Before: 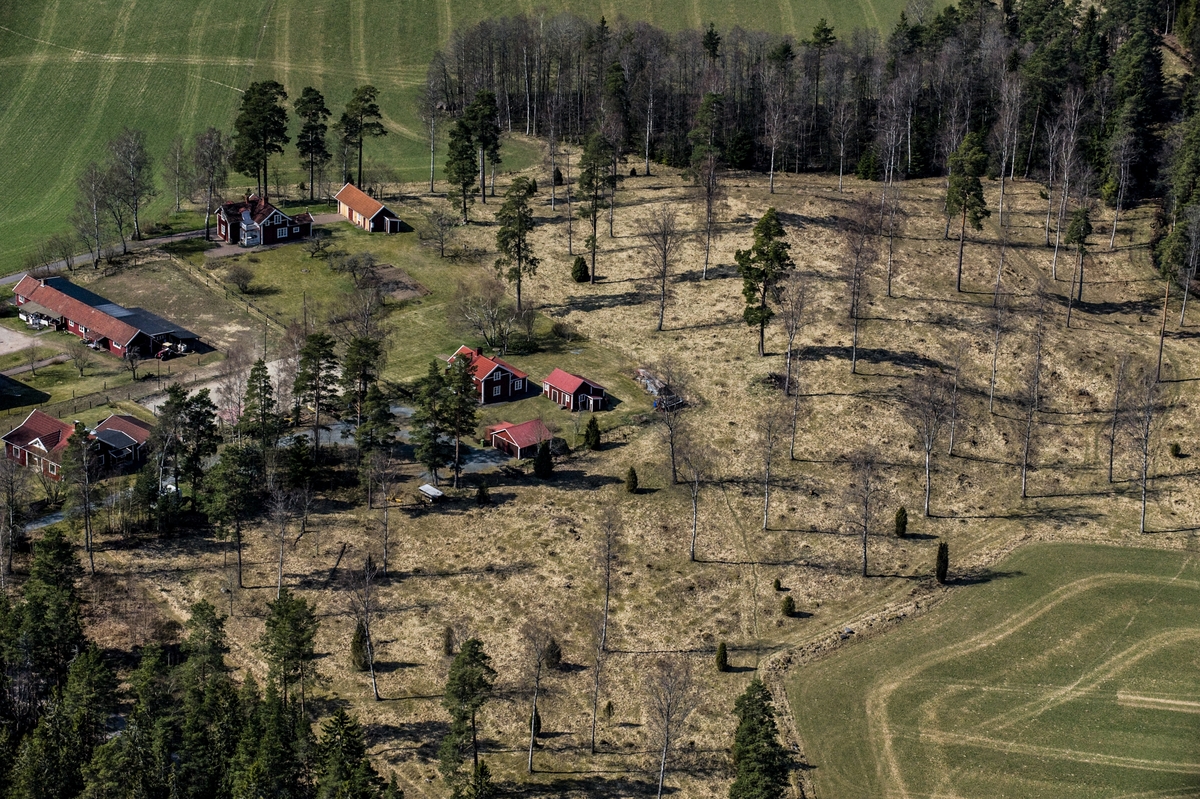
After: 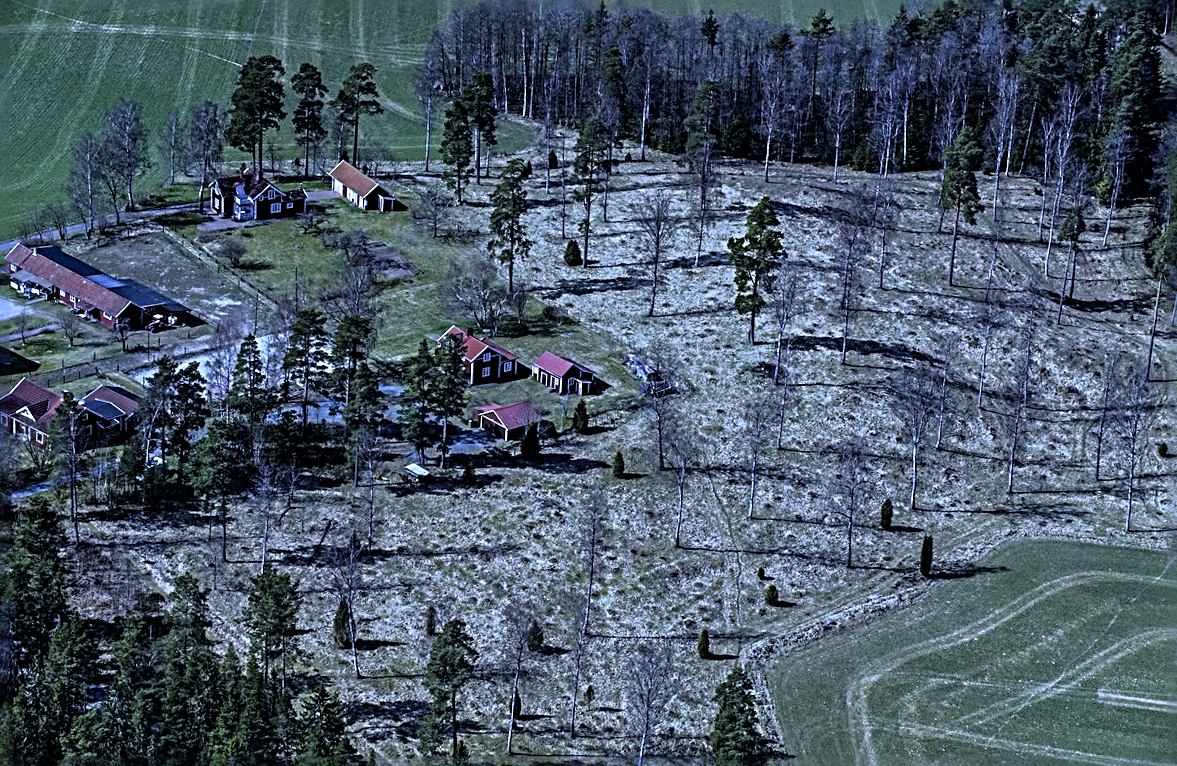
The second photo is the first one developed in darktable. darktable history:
rotate and perspective: rotation 1.57°, crop left 0.018, crop right 0.982, crop top 0.039, crop bottom 0.961
white balance: red 0.766, blue 1.537
sharpen: radius 3.69, amount 0.928
levels: levels [0, 0.498, 0.996]
